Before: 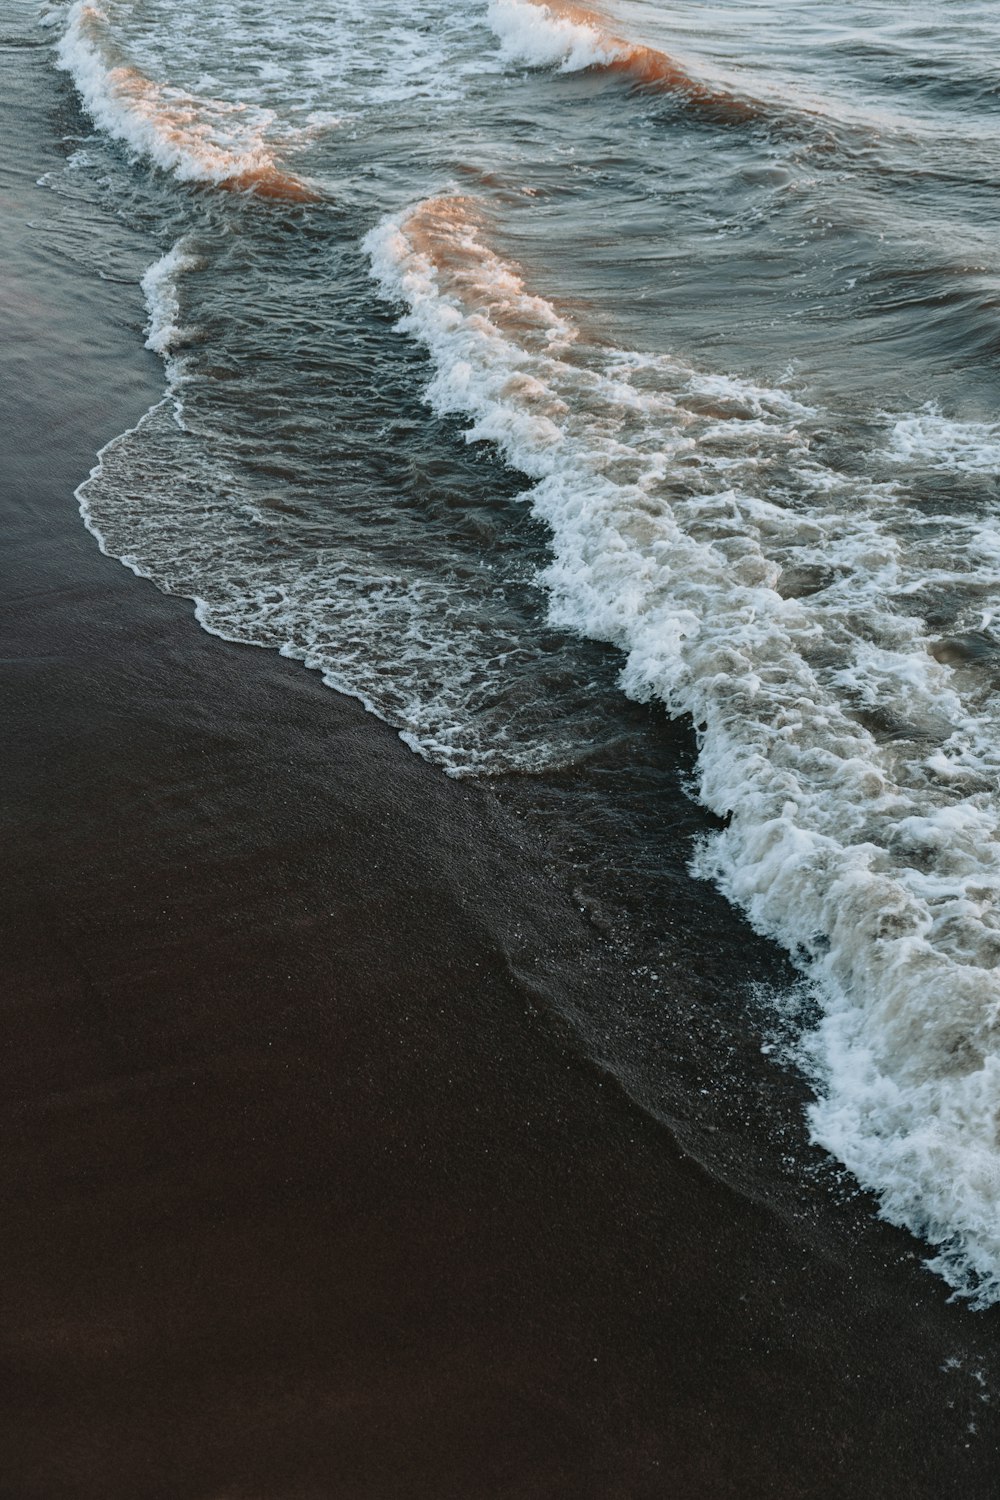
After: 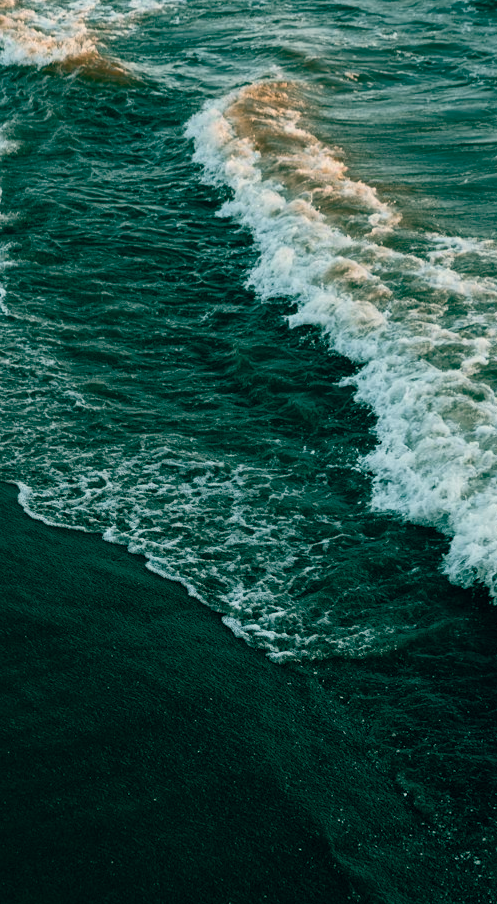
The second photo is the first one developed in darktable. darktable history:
crop: left 17.779%, top 7.727%, right 32.477%, bottom 31.99%
color balance rgb: shadows lift › chroma 11.373%, shadows lift › hue 133.5°, highlights gain › chroma 3.042%, highlights gain › hue 60.18°, global offset › luminance -0.54%, global offset › chroma 0.904%, global offset › hue 173.49°, linear chroma grading › global chroma 20.303%, perceptual saturation grading › global saturation 17.5%, perceptual brilliance grading › highlights 3.685%, perceptual brilliance grading › mid-tones -17.634%, perceptual brilliance grading › shadows -41.679%, global vibrance 9.545%
